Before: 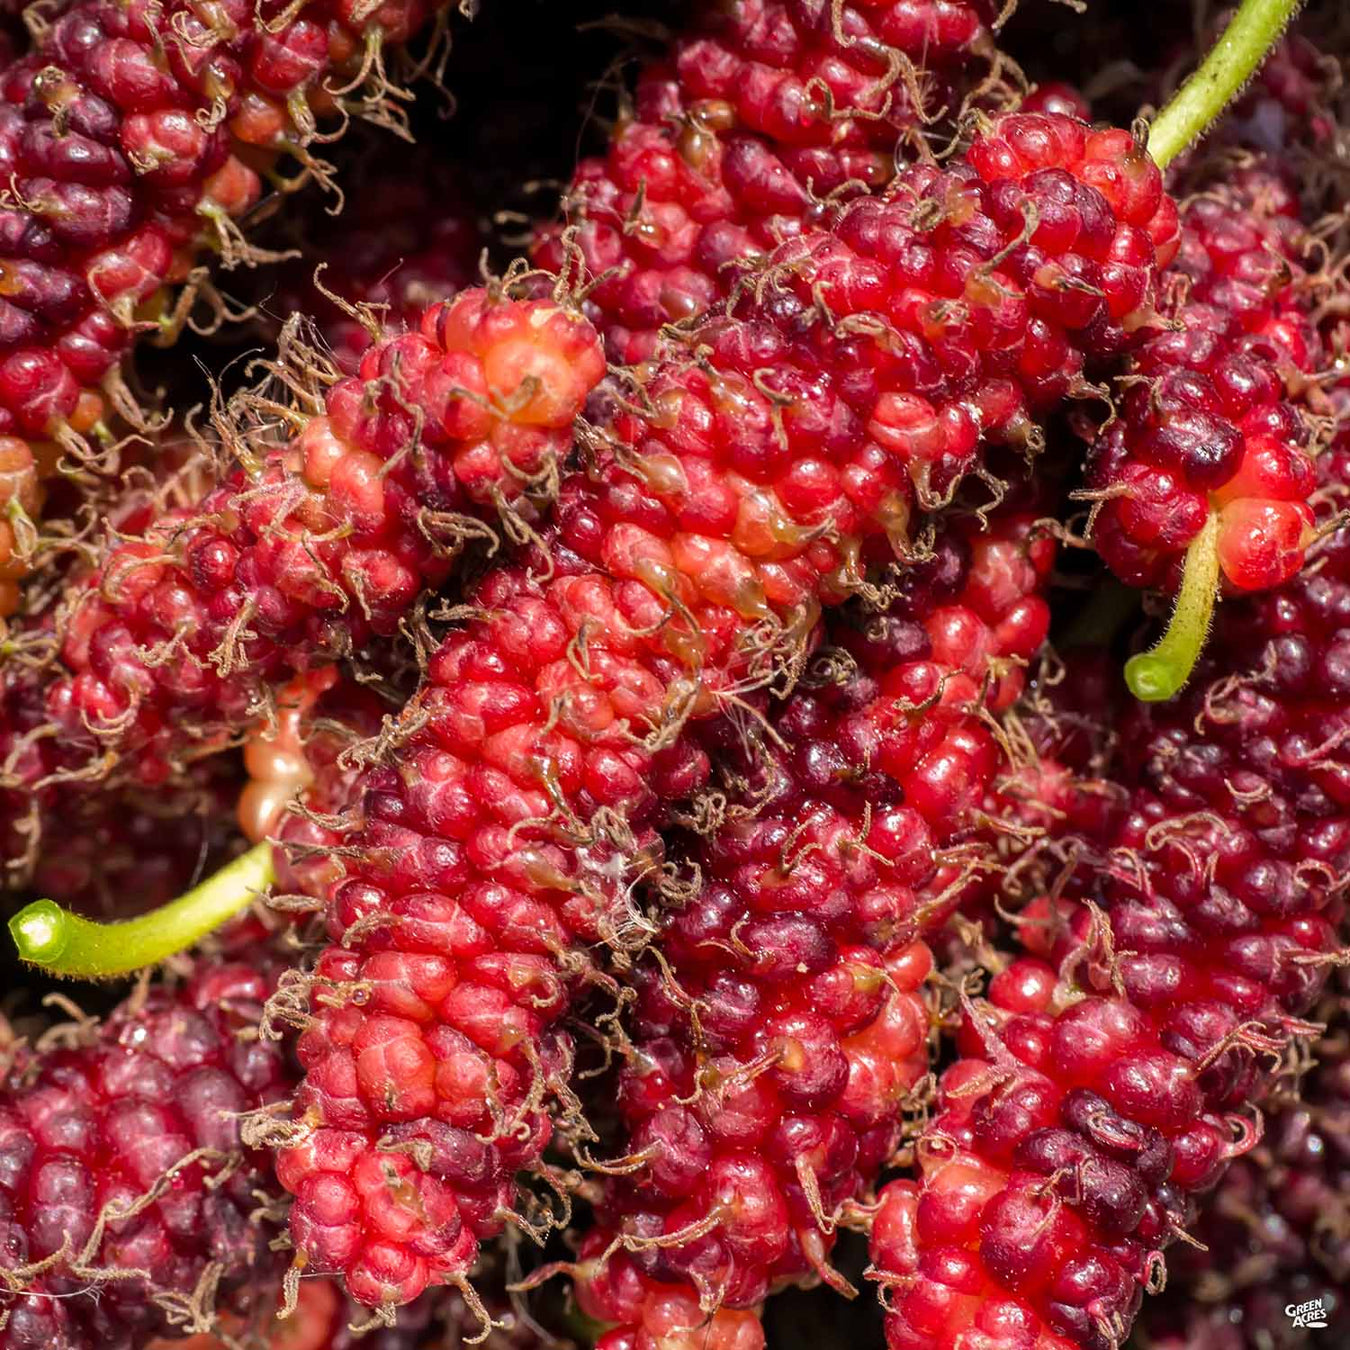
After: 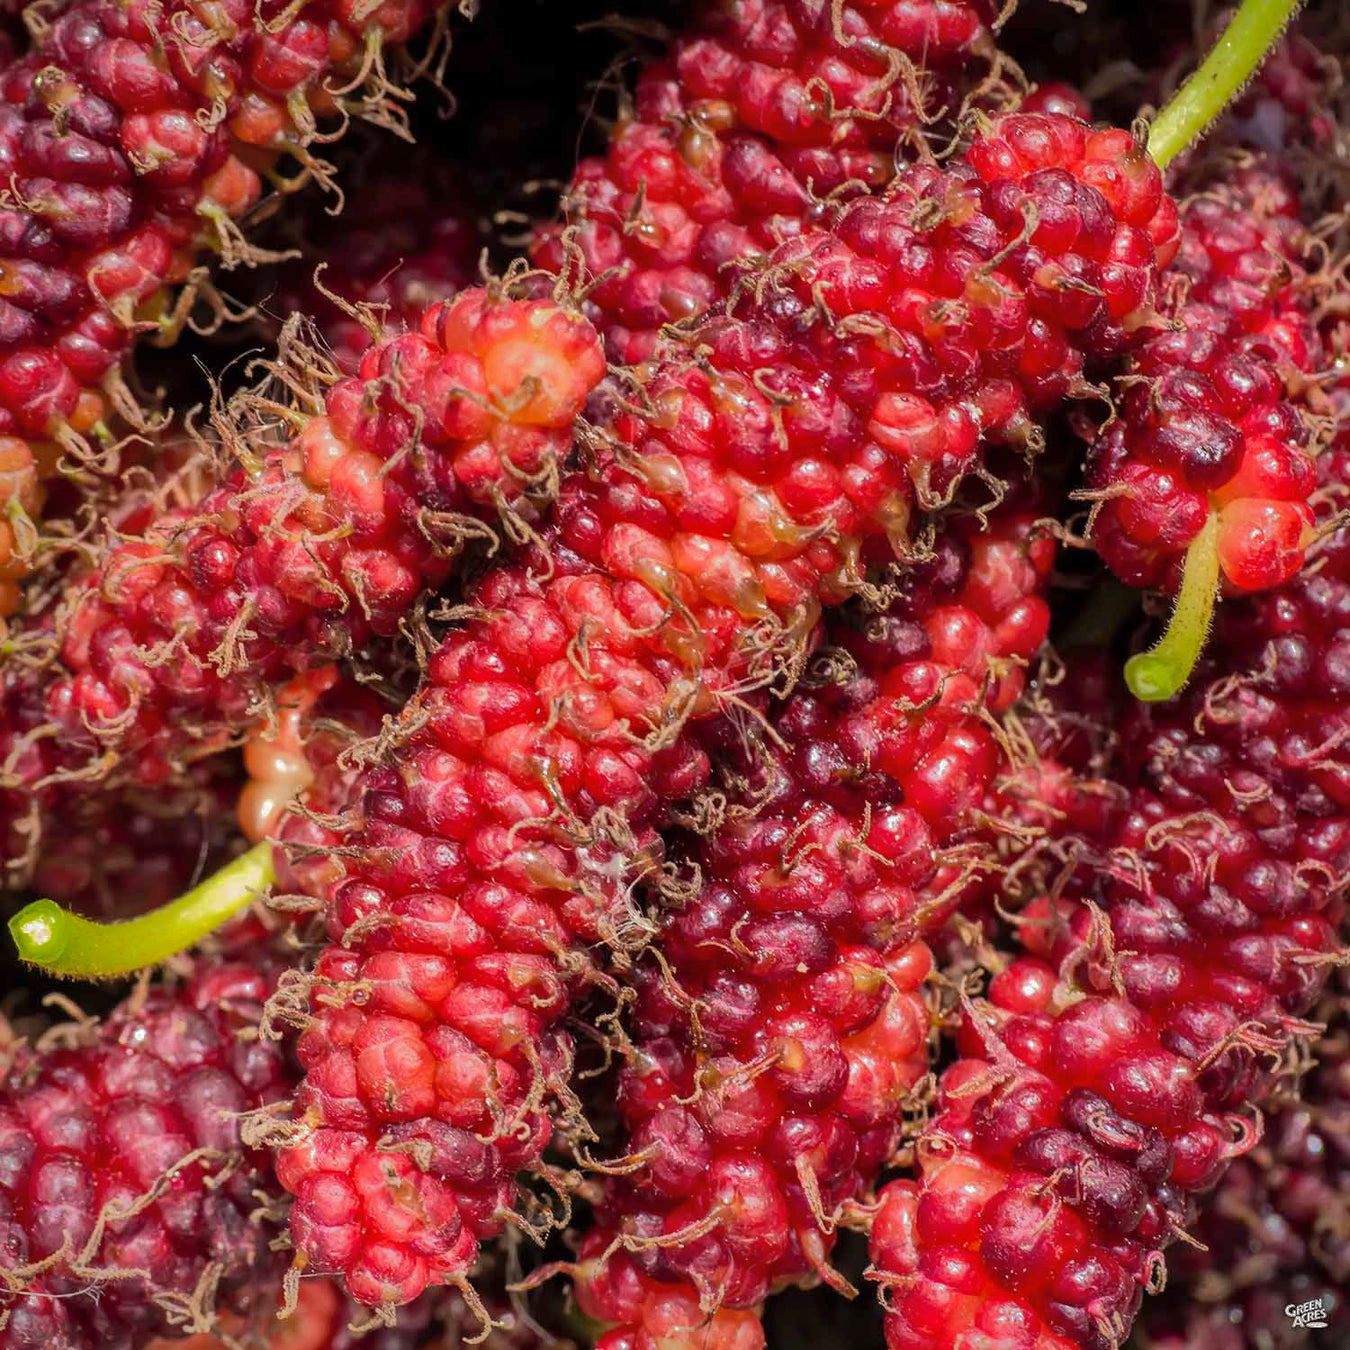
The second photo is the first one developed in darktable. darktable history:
shadows and highlights: shadows 38.65, highlights -75.46
color zones: curves: ch0 [(0, 0.5) (0.143, 0.5) (0.286, 0.5) (0.429, 0.5) (0.571, 0.5) (0.714, 0.476) (0.857, 0.5) (1, 0.5)]; ch2 [(0, 0.5) (0.143, 0.5) (0.286, 0.5) (0.429, 0.5) (0.571, 0.5) (0.714, 0.487) (0.857, 0.5) (1, 0.5)]
